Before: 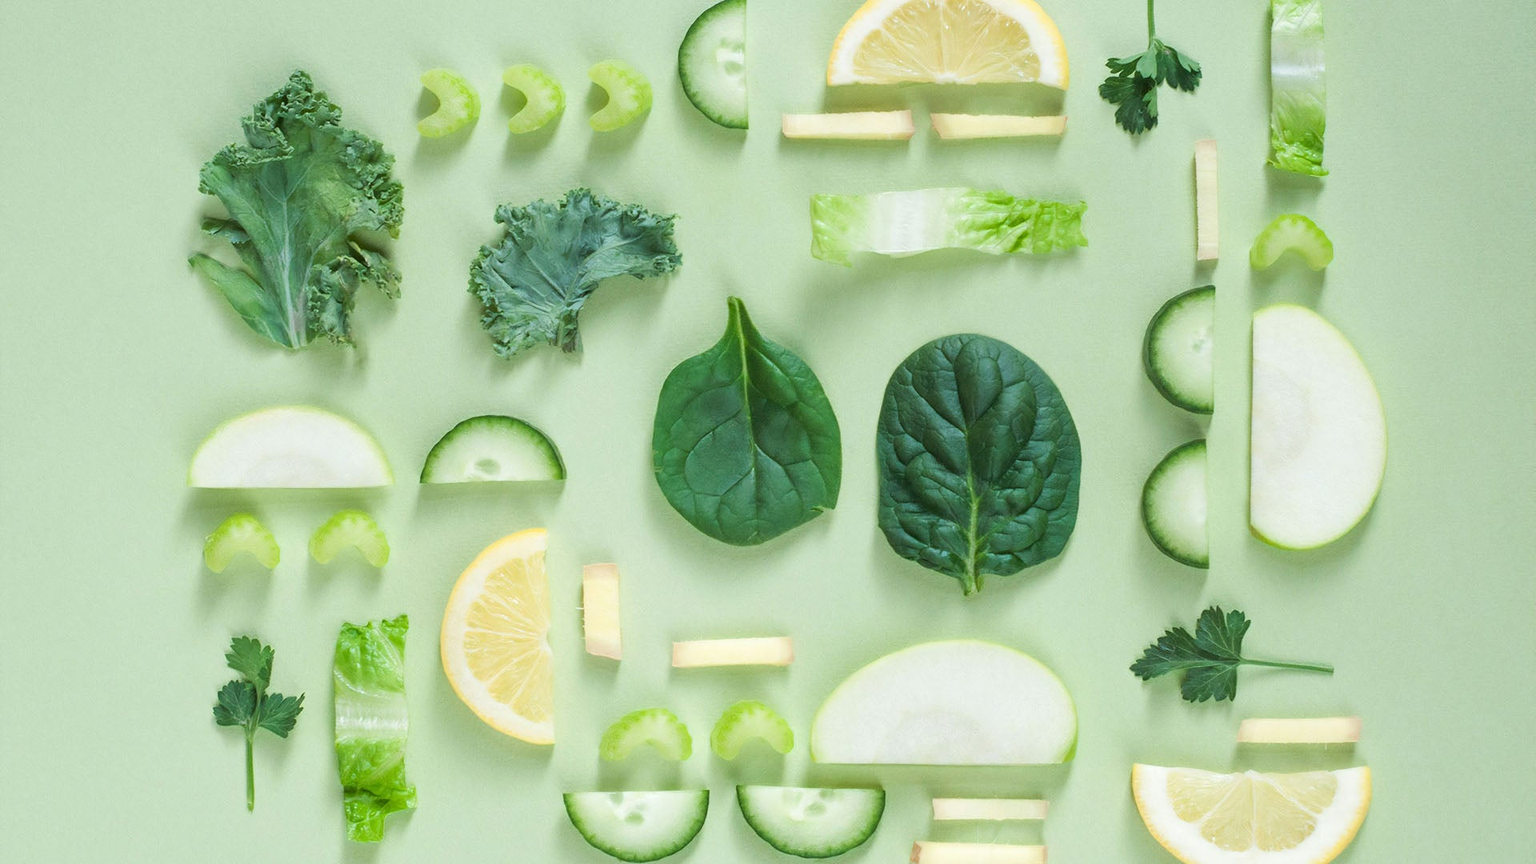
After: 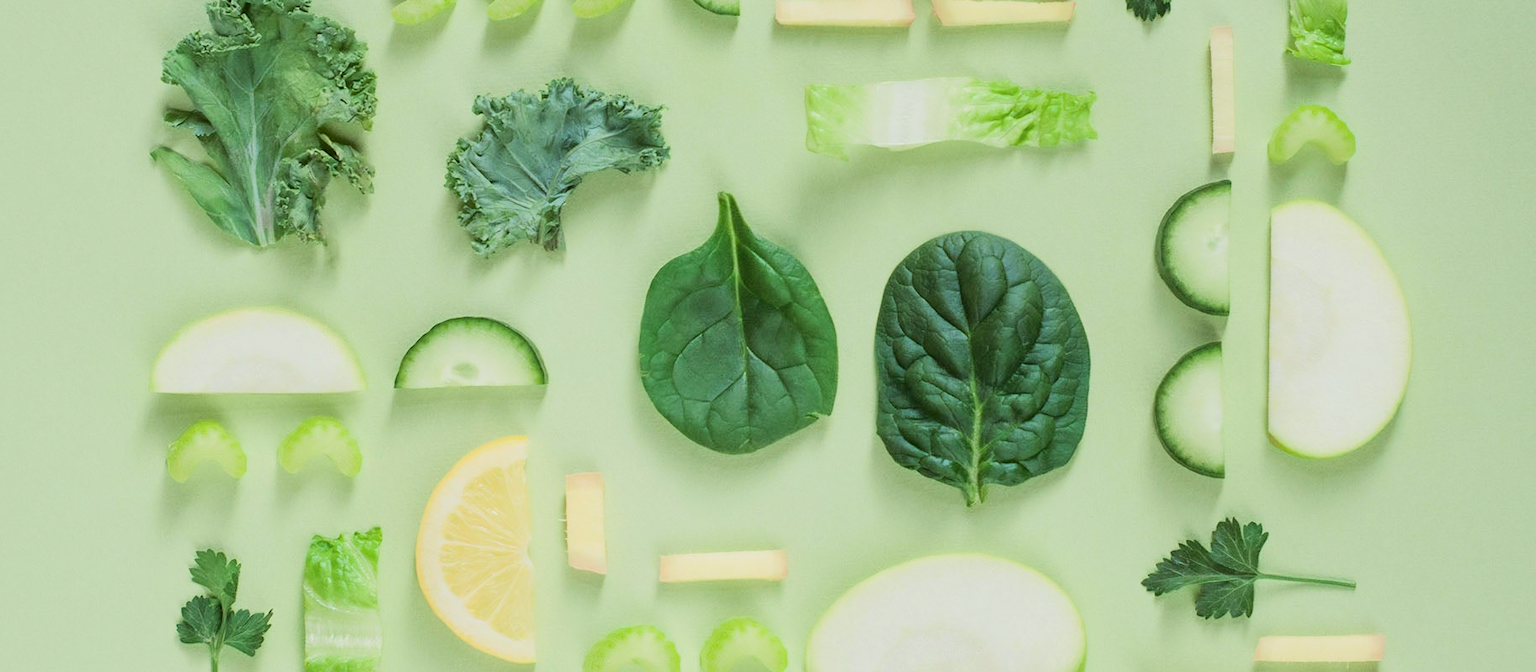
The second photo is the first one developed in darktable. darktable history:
tone curve: curves: ch0 [(0, 0) (0.091, 0.074) (0.184, 0.168) (0.491, 0.519) (0.748, 0.765) (1, 0.919)]; ch1 [(0, 0) (0.179, 0.173) (0.322, 0.32) (0.424, 0.424) (0.502, 0.504) (0.56, 0.578) (0.631, 0.667) (0.777, 0.806) (1, 1)]; ch2 [(0, 0) (0.434, 0.447) (0.483, 0.487) (0.547, 0.564) (0.676, 0.673) (1, 1)], color space Lab, independent channels, preserve colors none
rotate and perspective: automatic cropping original format, crop left 0, crop top 0
crop and rotate: left 2.991%, top 13.302%, right 1.981%, bottom 12.636%
